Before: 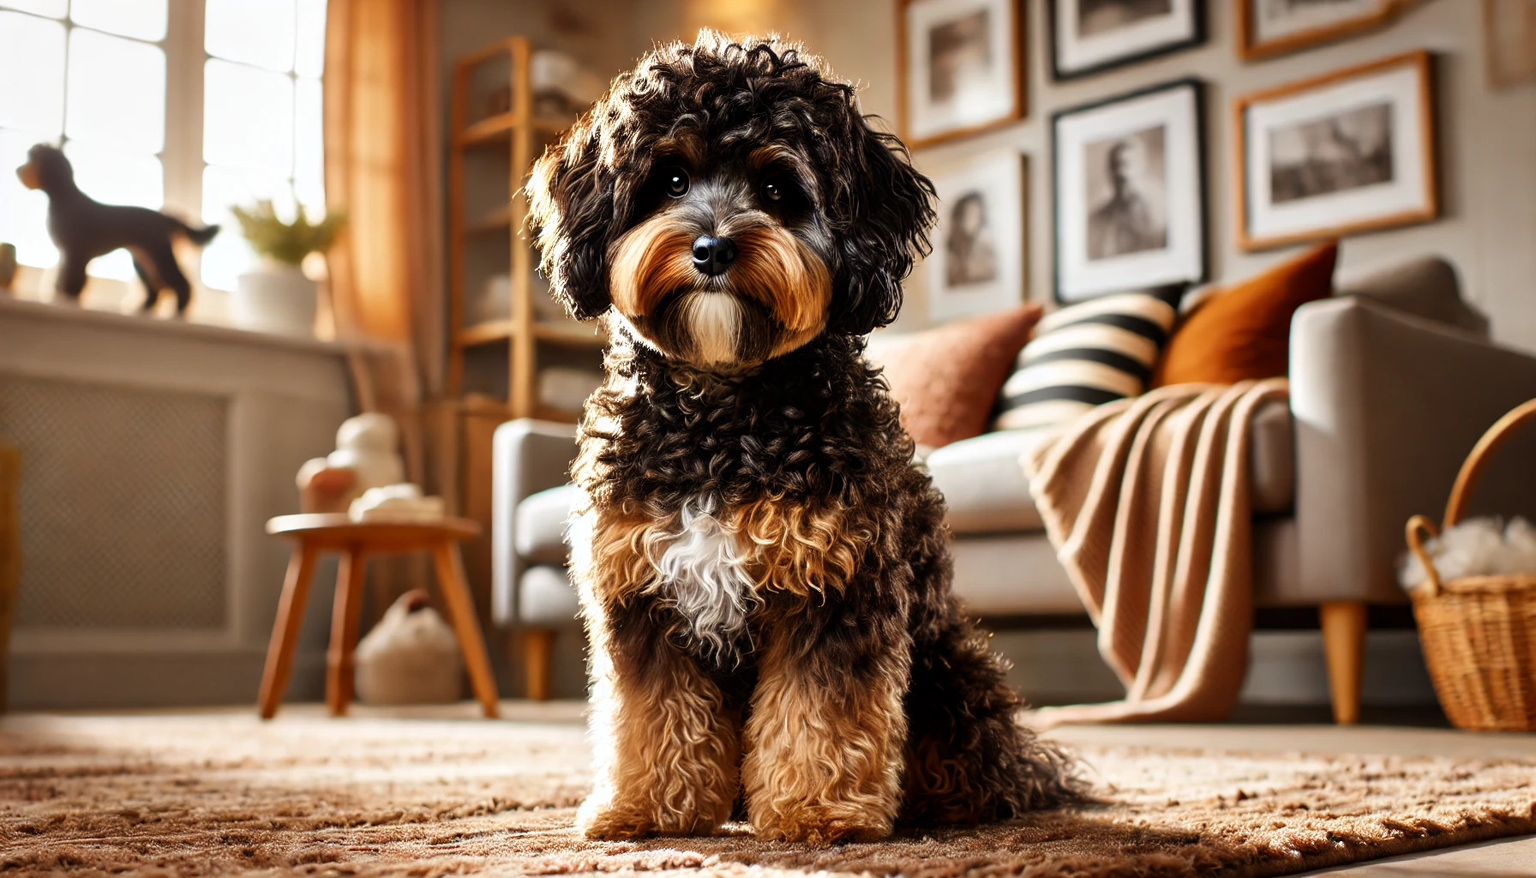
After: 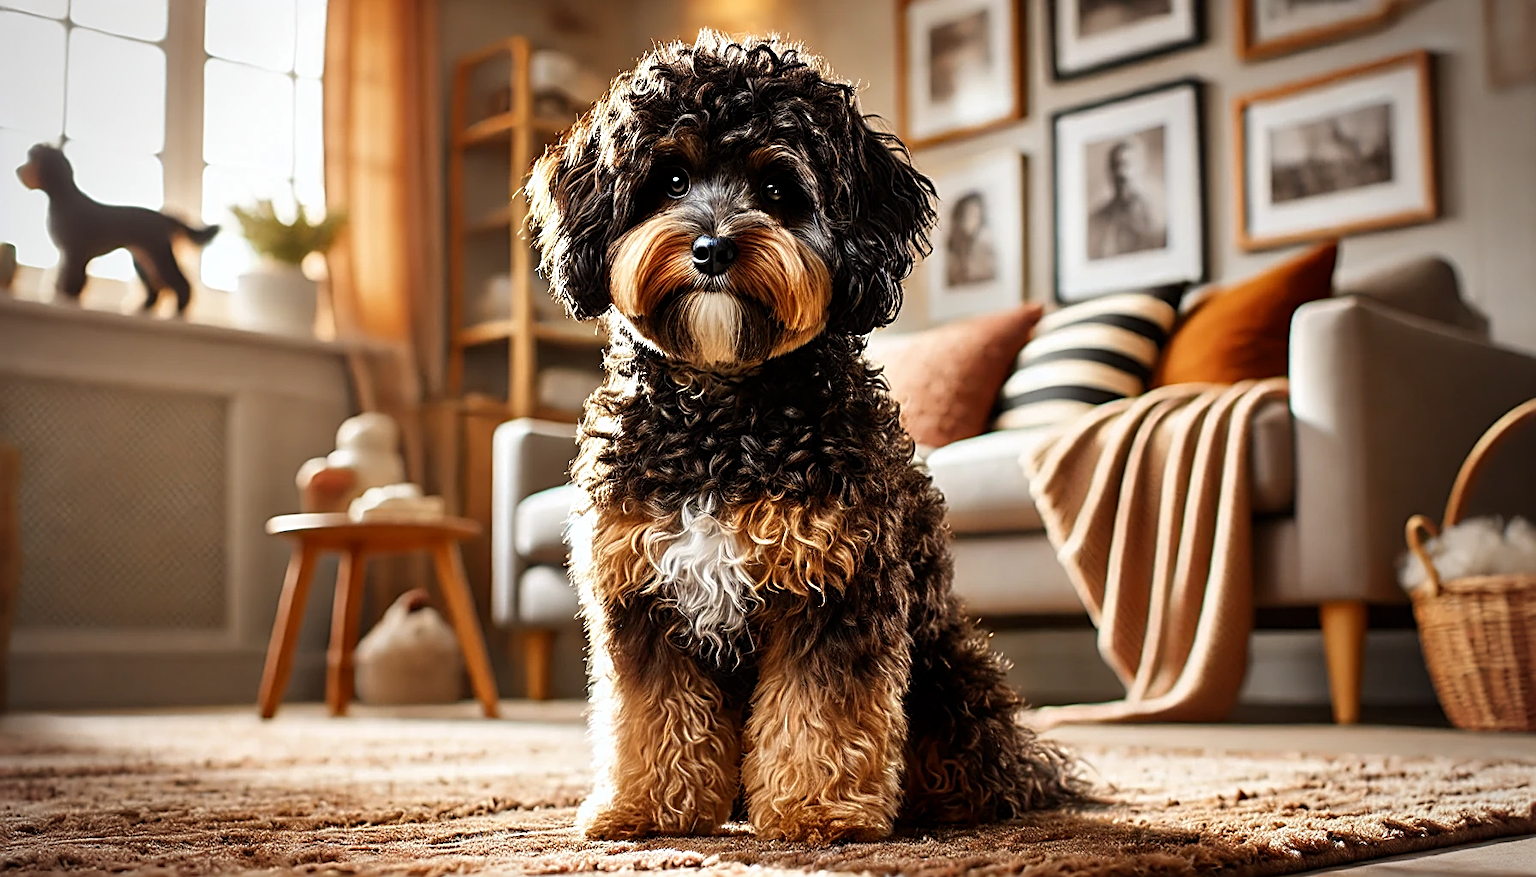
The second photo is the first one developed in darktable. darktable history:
sharpen: radius 2.554, amount 0.648
vignetting: fall-off radius 61.02%, unbound false
